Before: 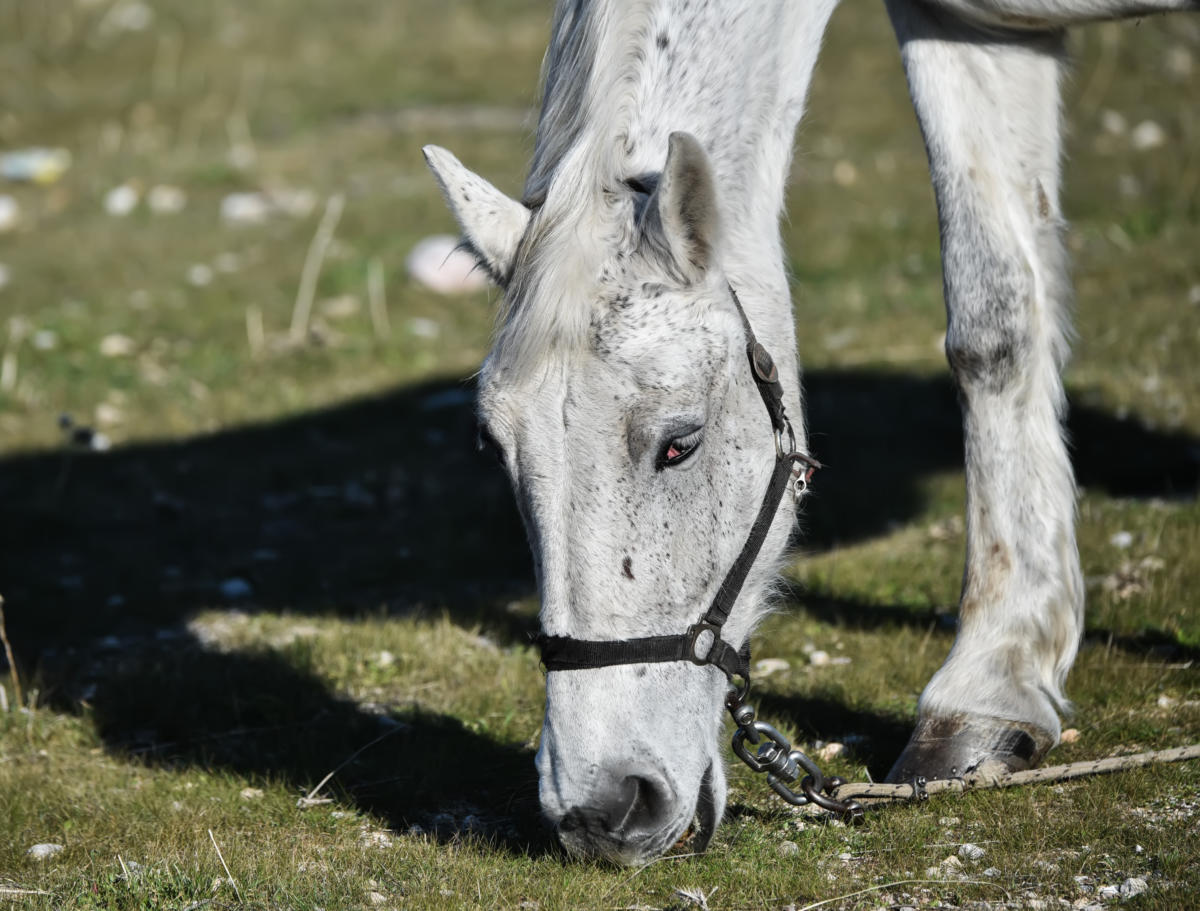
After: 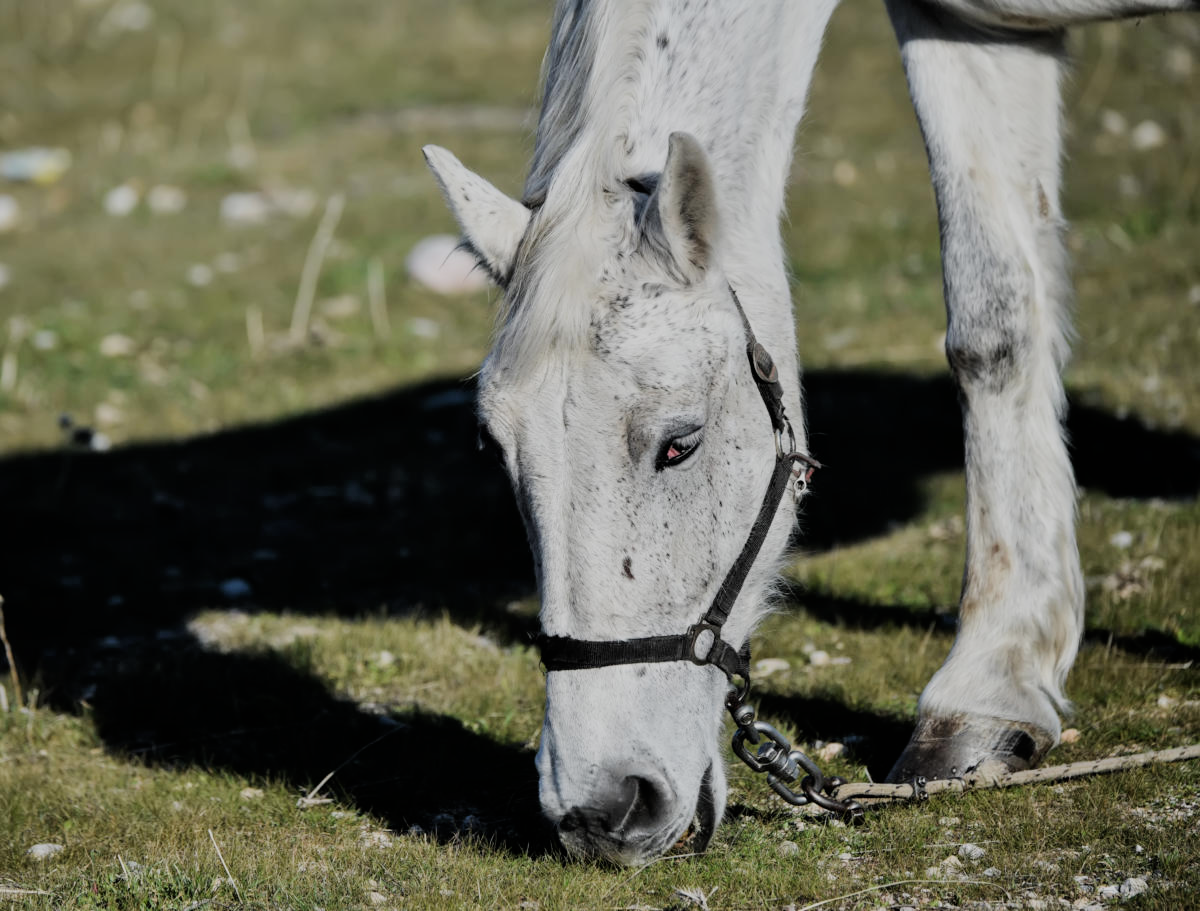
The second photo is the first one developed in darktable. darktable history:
filmic rgb: black relative exposure -7.45 EV, white relative exposure 4.84 EV, threshold 5.94 EV, hardness 3.4, enable highlight reconstruction true
